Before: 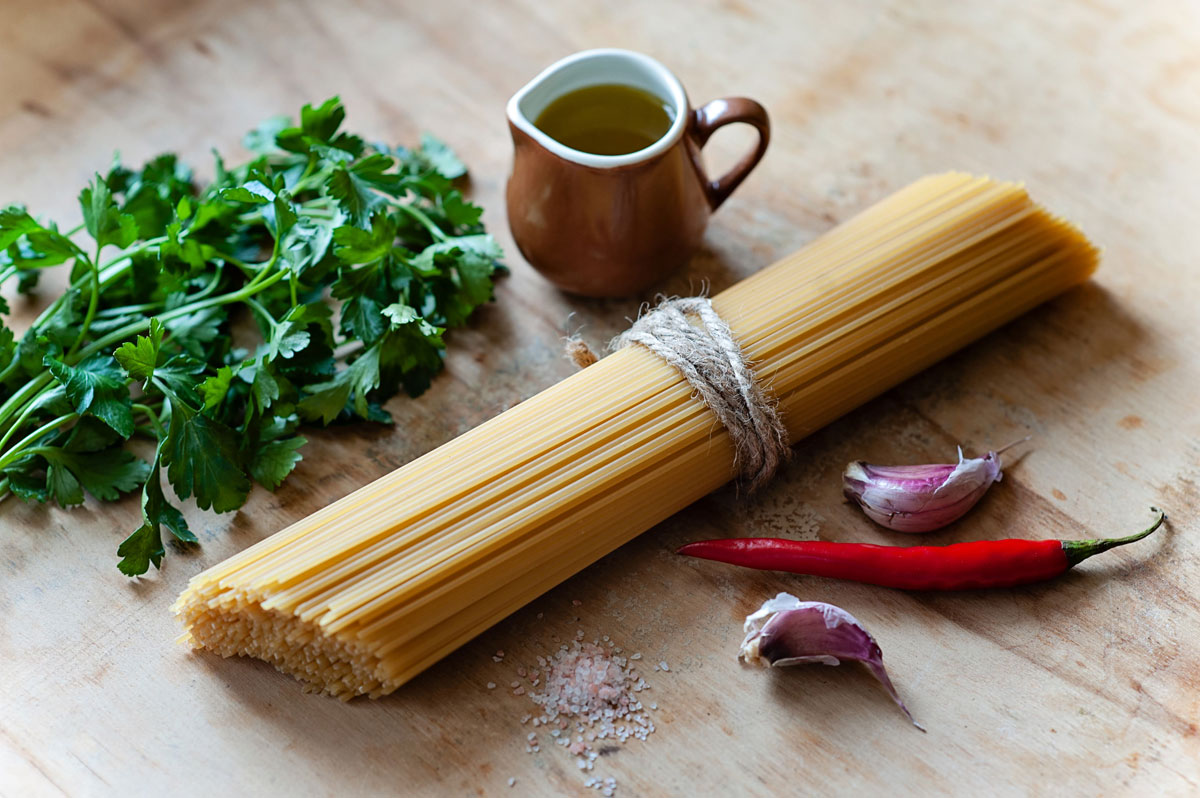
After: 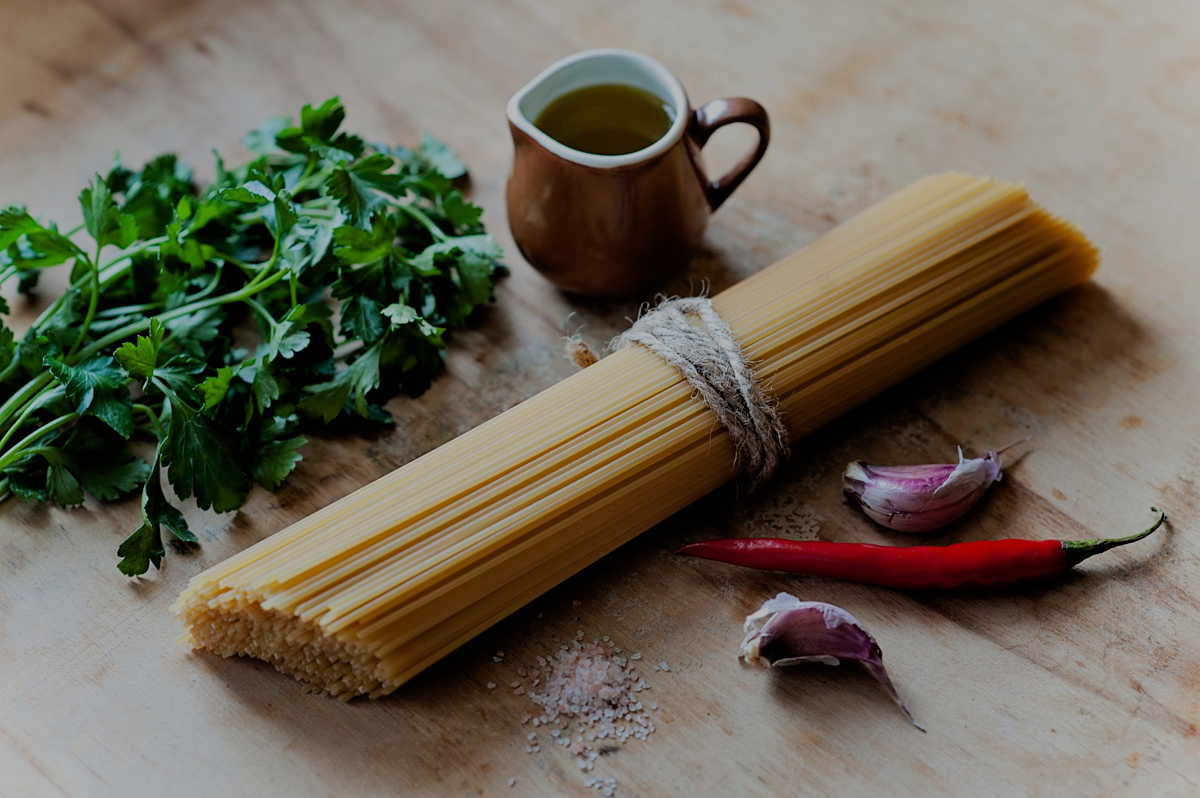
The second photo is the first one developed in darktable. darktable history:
filmic rgb: black relative exposure -7.23 EV, white relative exposure 5.09 EV, hardness 3.2, iterations of high-quality reconstruction 0
exposure: black level correction 0, exposure -0.702 EV, compensate highlight preservation false
